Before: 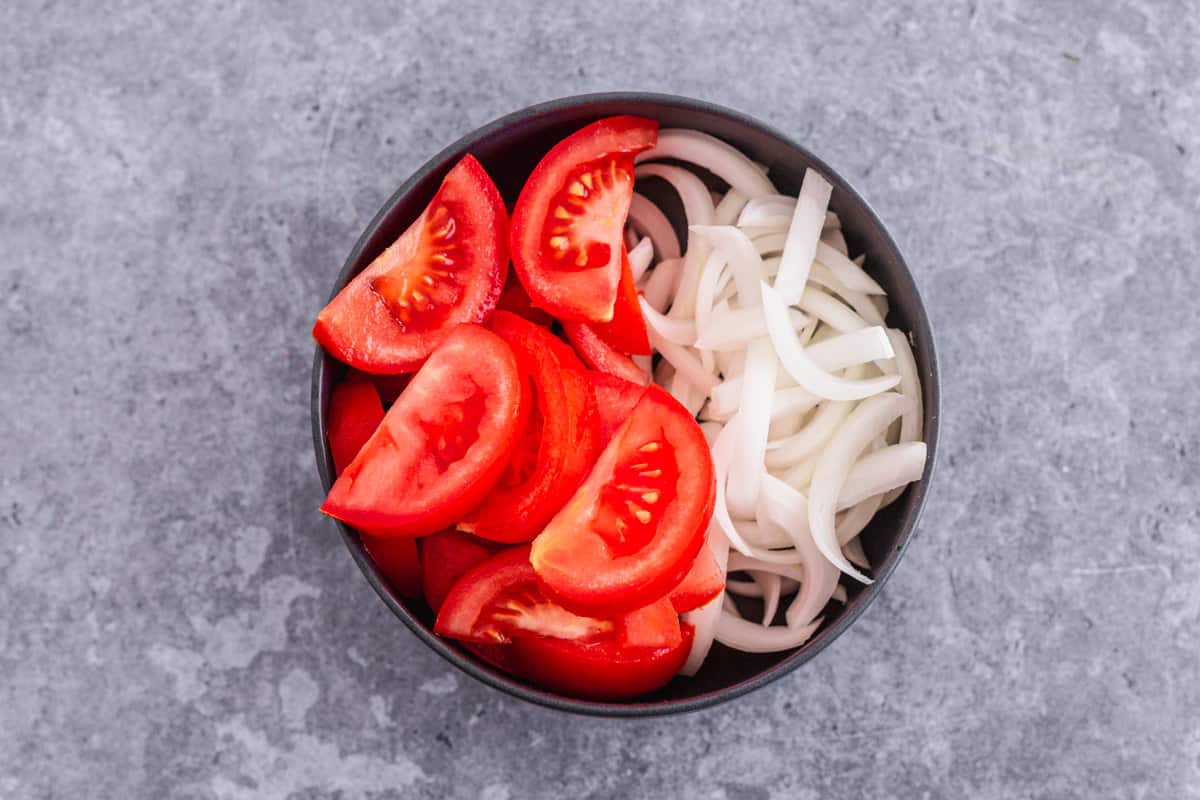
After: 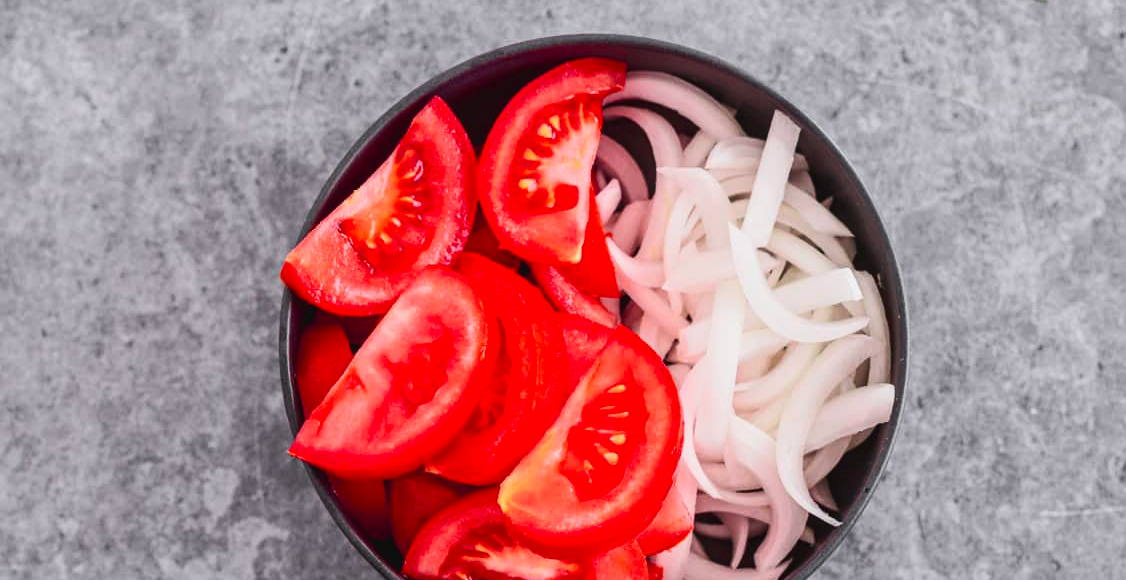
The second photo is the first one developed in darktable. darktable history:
tone curve: curves: ch0 [(0, 0.023) (0.217, 0.19) (0.754, 0.801) (1, 0.977)]; ch1 [(0, 0) (0.392, 0.398) (0.5, 0.5) (0.521, 0.529) (0.56, 0.592) (1, 1)]; ch2 [(0, 0) (0.5, 0.5) (0.579, 0.561) (0.65, 0.657) (1, 1)], color space Lab, independent channels, preserve colors none
shadows and highlights: highlights color adjustment 0%, low approximation 0.01, soften with gaussian
crop: left 2.737%, top 7.287%, right 3.421%, bottom 20.179%
color zones: curves: ch1 [(0.25, 0.61) (0.75, 0.248)]
